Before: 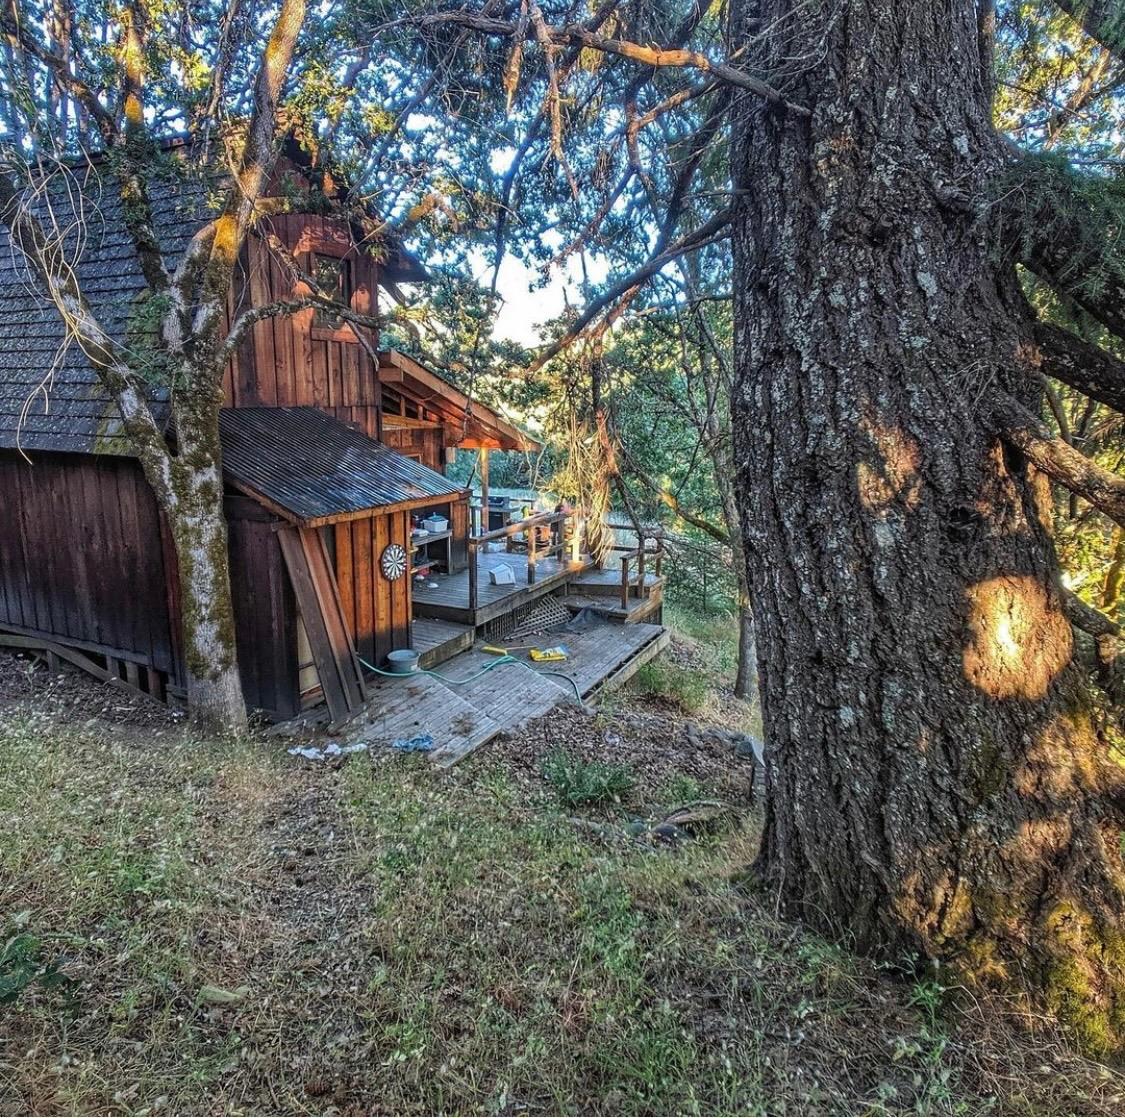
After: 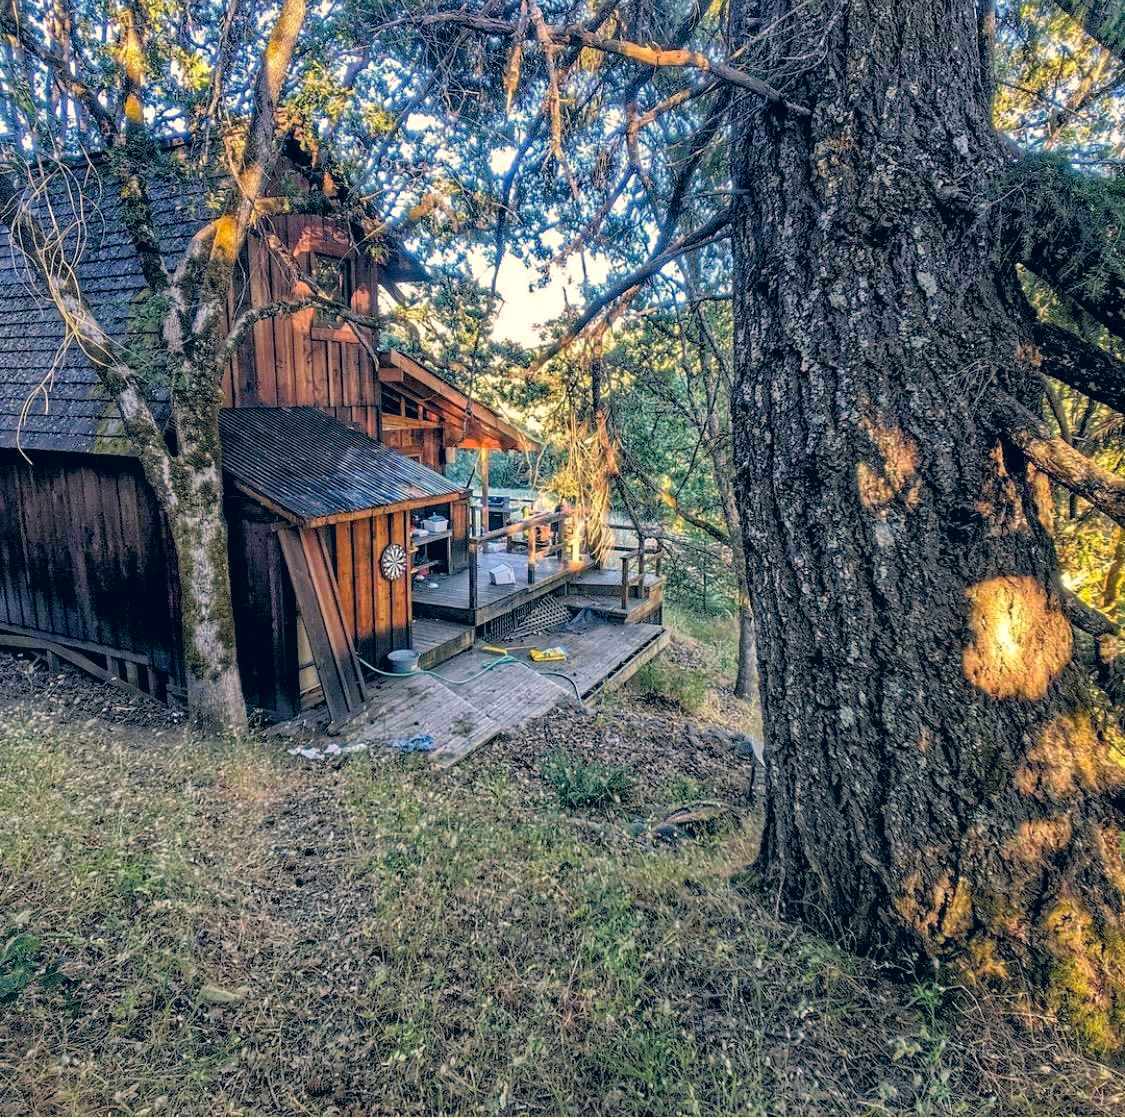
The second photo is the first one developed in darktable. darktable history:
rgb levels: levels [[0.013, 0.434, 0.89], [0, 0.5, 1], [0, 0.5, 1]]
shadows and highlights: shadows 25, highlights -25
color correction: highlights a* 10.32, highlights b* 14.66, shadows a* -9.59, shadows b* -15.02
